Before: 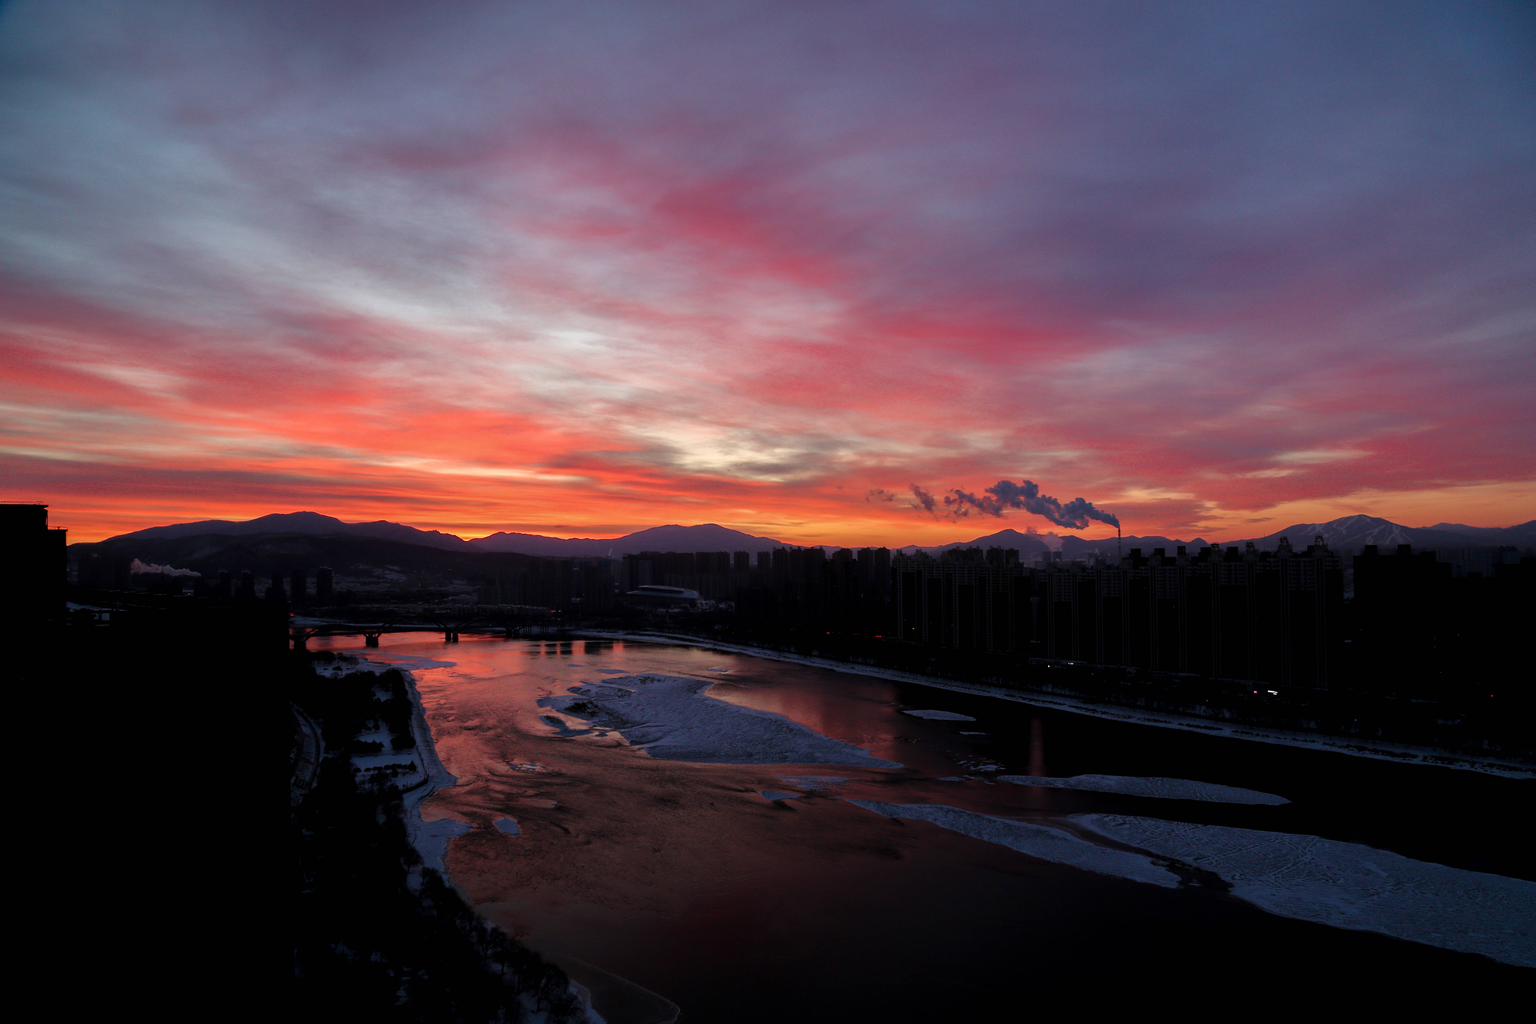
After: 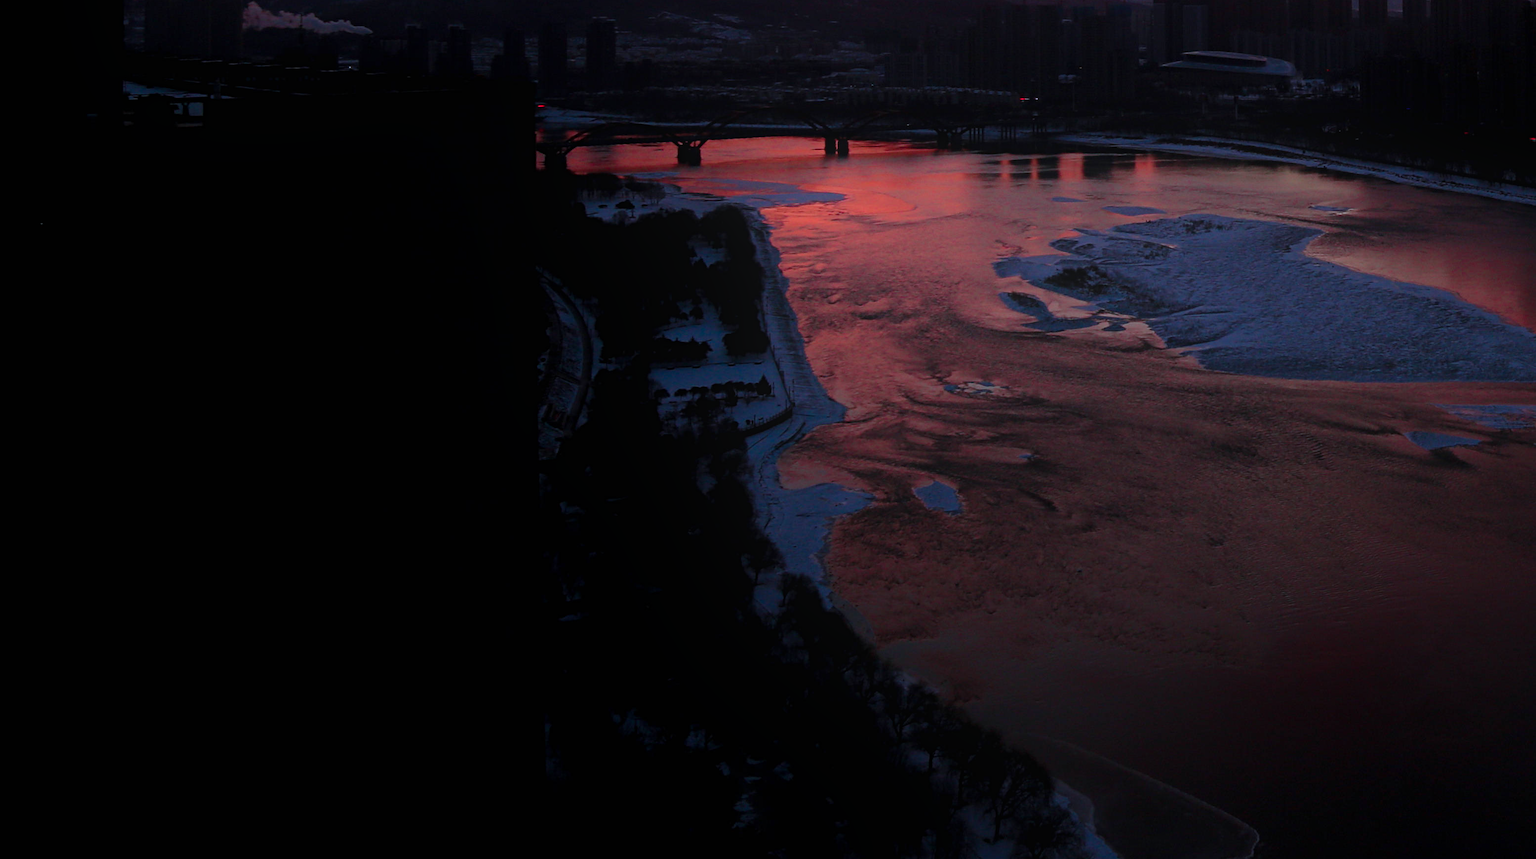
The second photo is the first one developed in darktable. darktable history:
crop and rotate: top 54.493%, right 45.973%, bottom 0.148%
contrast equalizer: y [[0.439, 0.44, 0.442, 0.457, 0.493, 0.498], [0.5 ×6], [0.5 ×6], [0 ×6], [0 ×6]]
color correction: highlights a* -2.32, highlights b* -18.31
